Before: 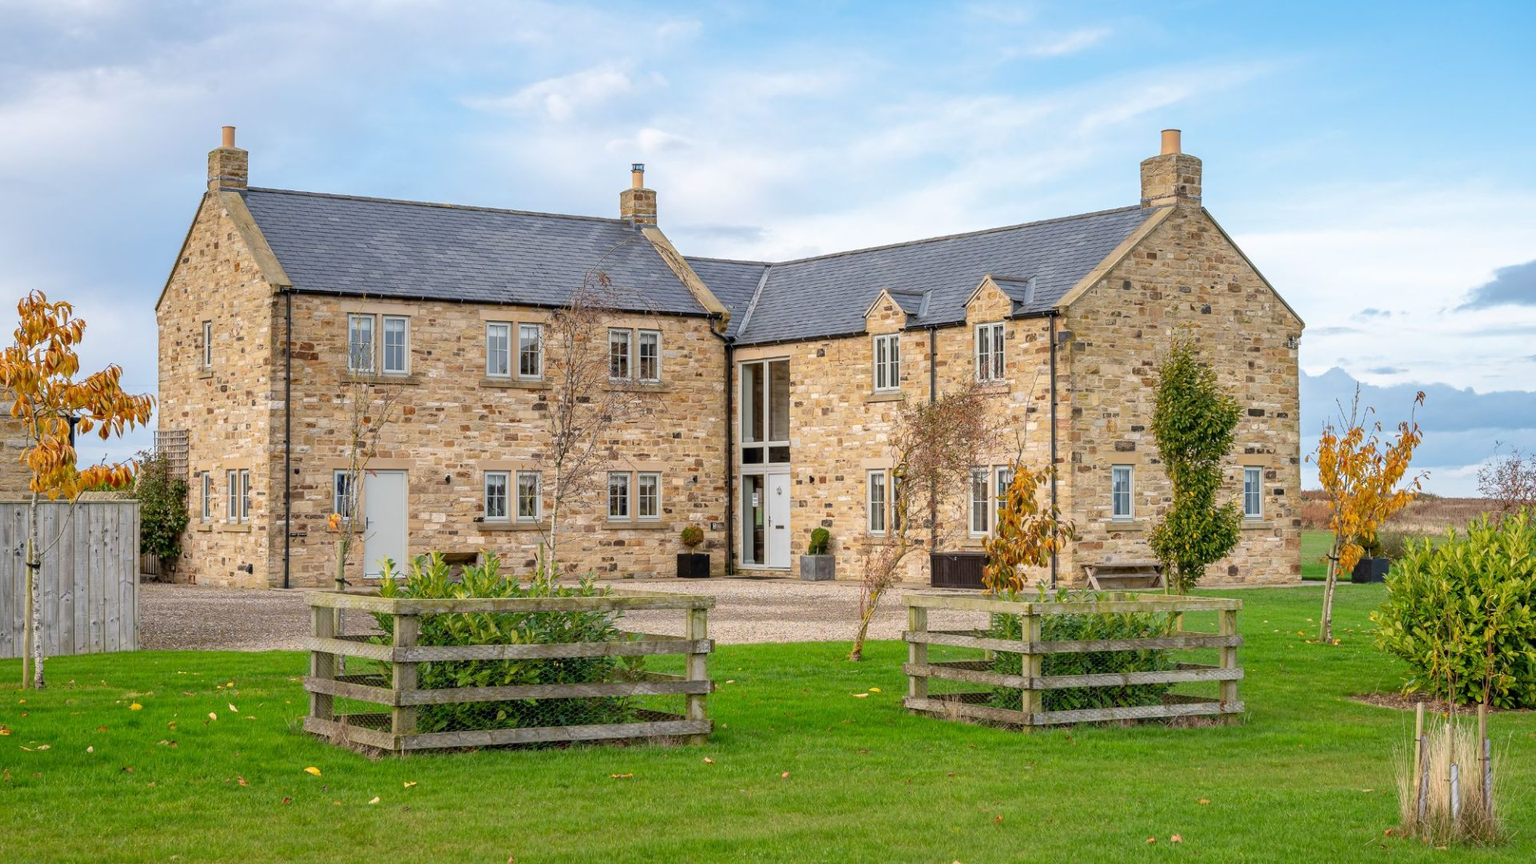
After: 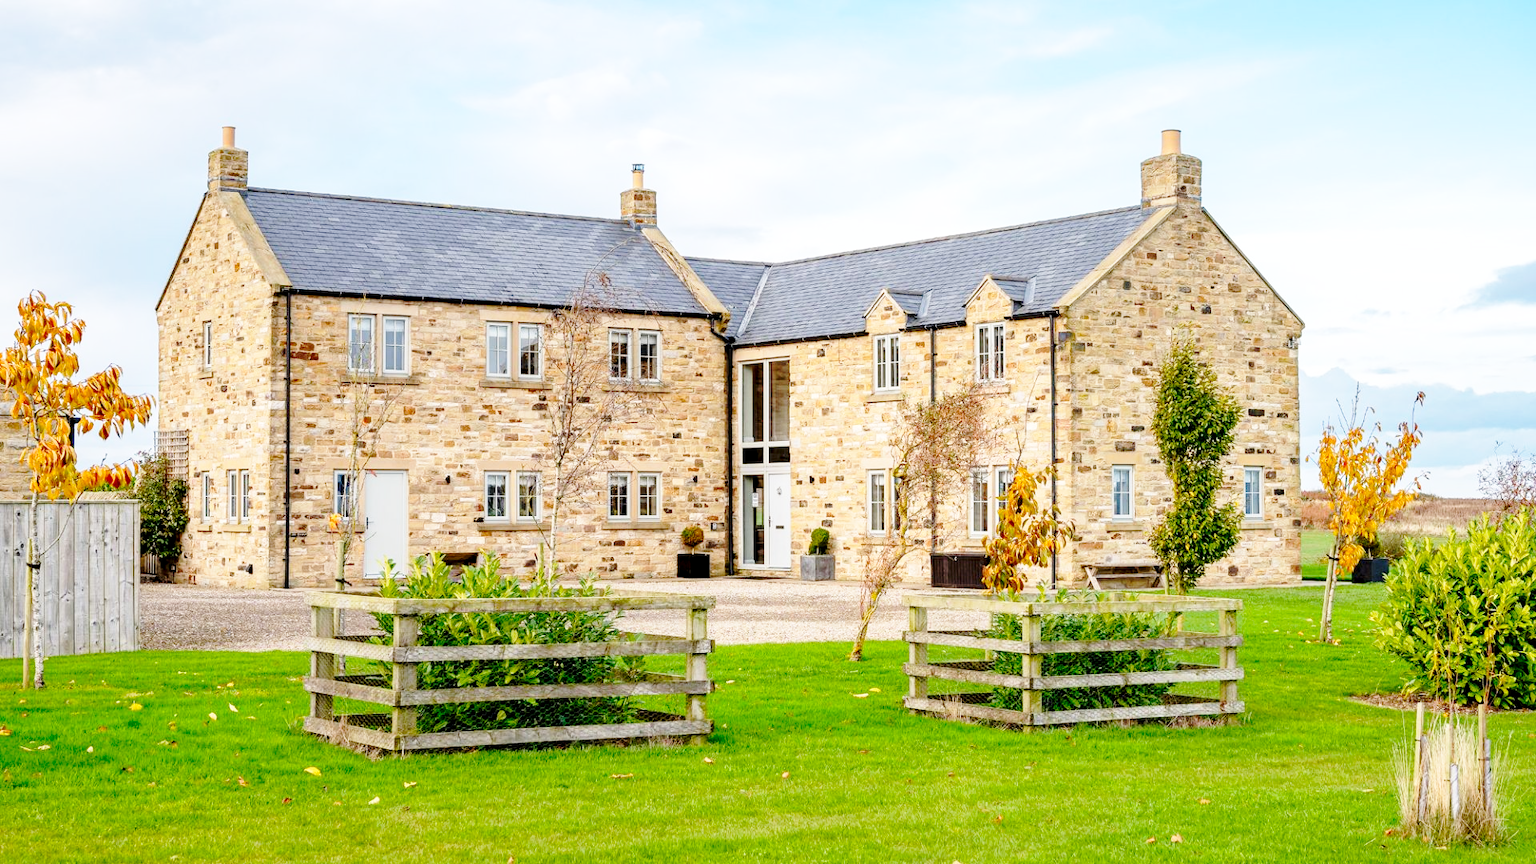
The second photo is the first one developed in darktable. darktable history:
base curve: curves: ch0 [(0, 0) (0.032, 0.037) (0.105, 0.228) (0.435, 0.76) (0.856, 0.983) (1, 1)], preserve colors none
exposure: black level correction 0.01, exposure 0.014 EV, compensate highlight preservation false
